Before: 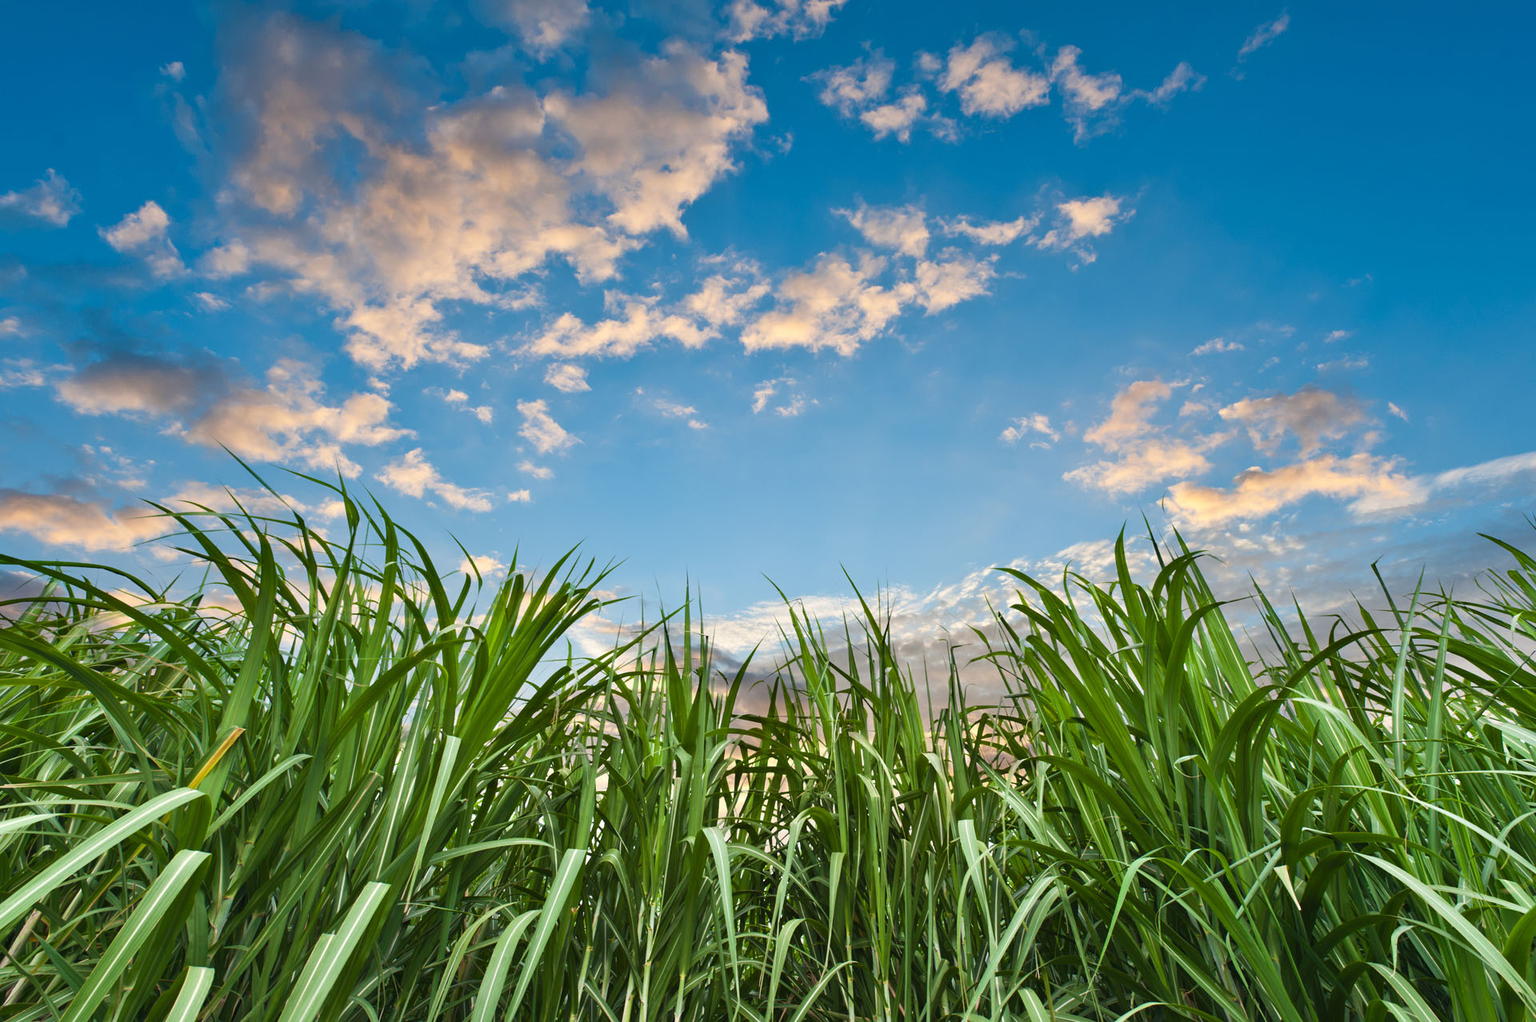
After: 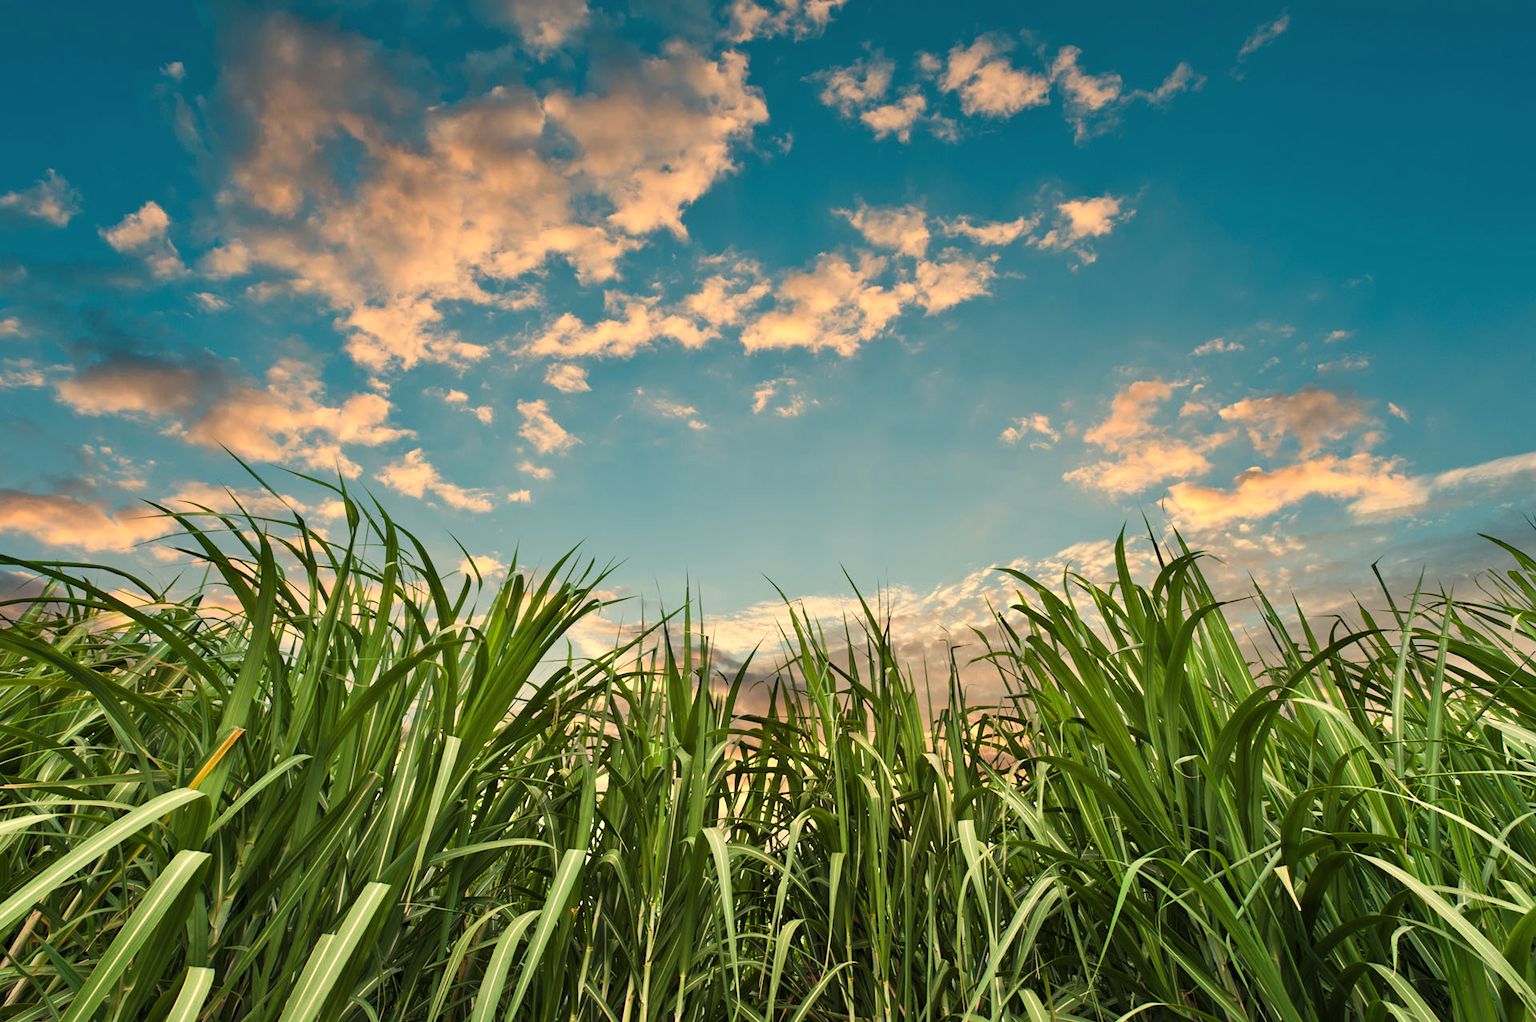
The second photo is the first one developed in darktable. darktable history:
white balance: red 1.138, green 0.996, blue 0.812
levels: mode automatic, black 0.023%, white 99.97%, levels [0.062, 0.494, 0.925]
